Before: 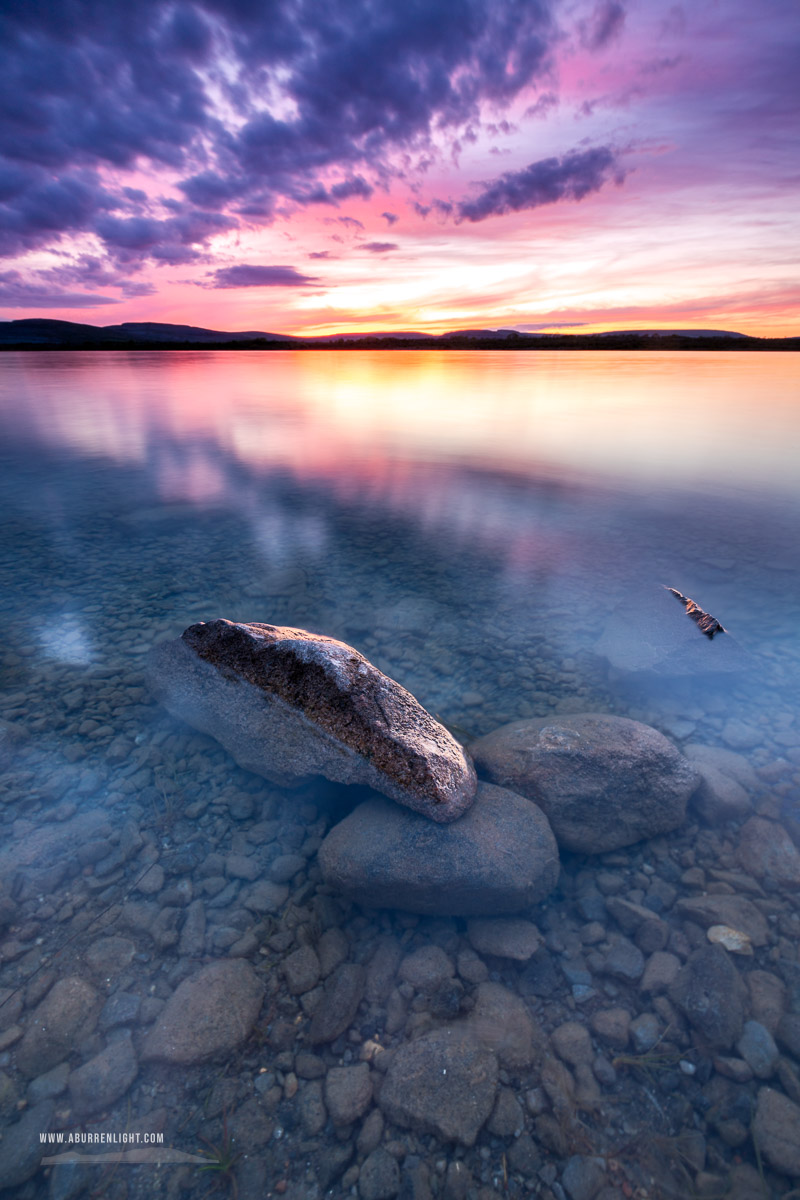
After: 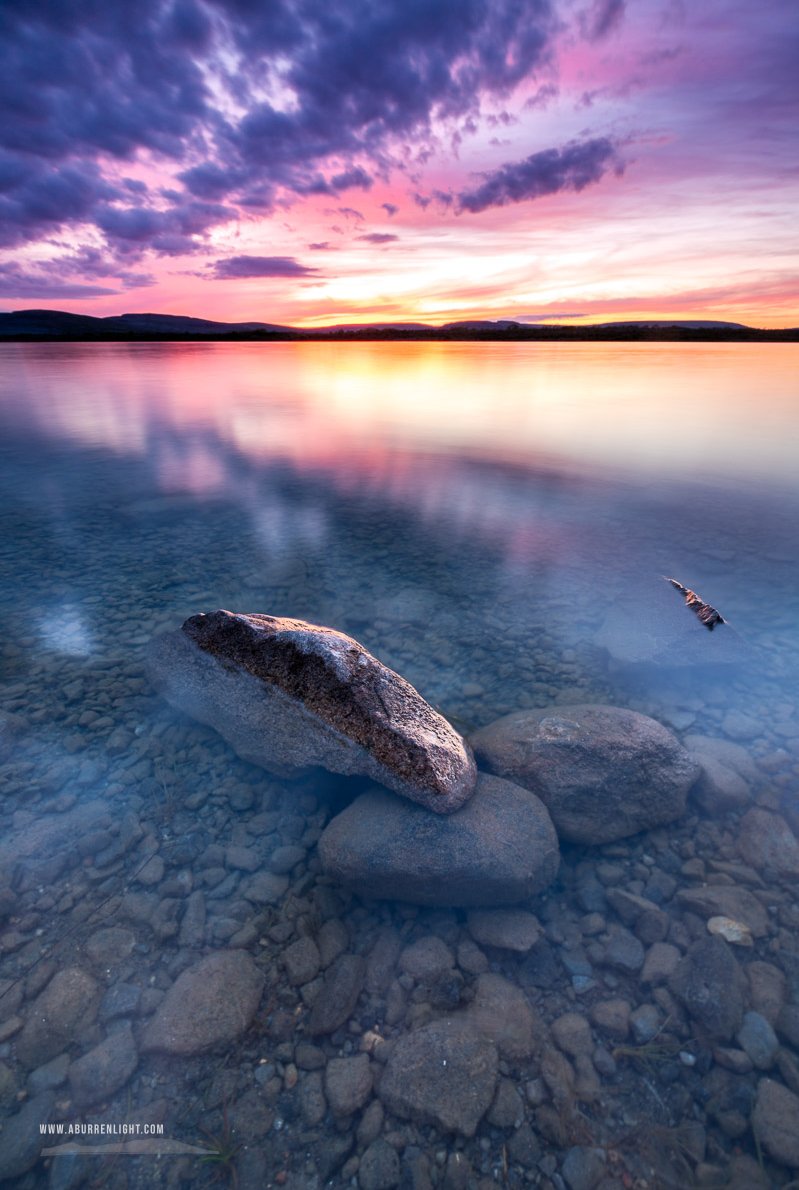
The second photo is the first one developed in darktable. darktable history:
crop: top 0.797%, right 0.118%
